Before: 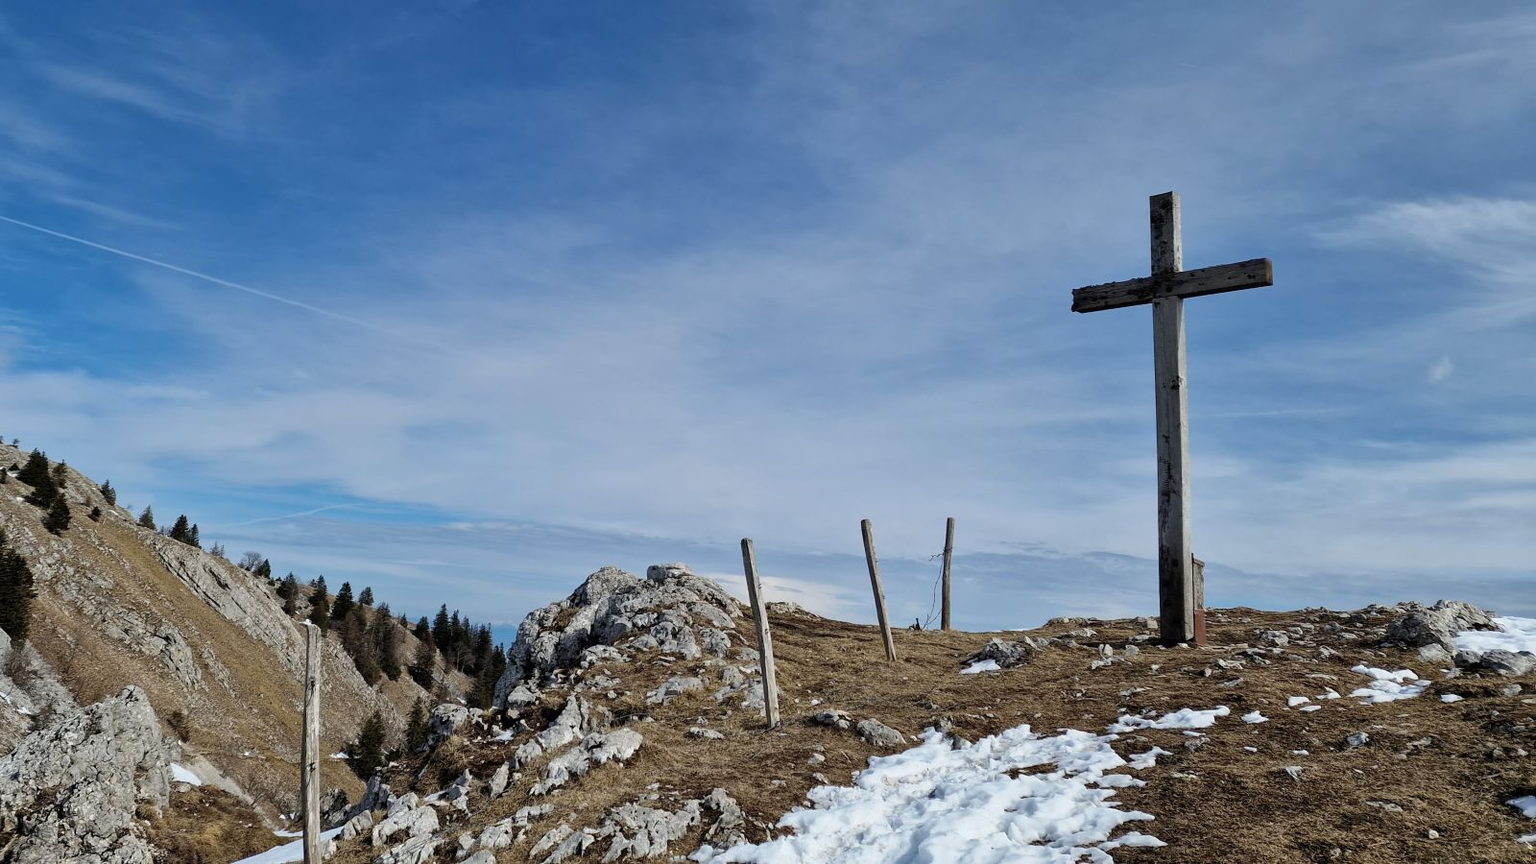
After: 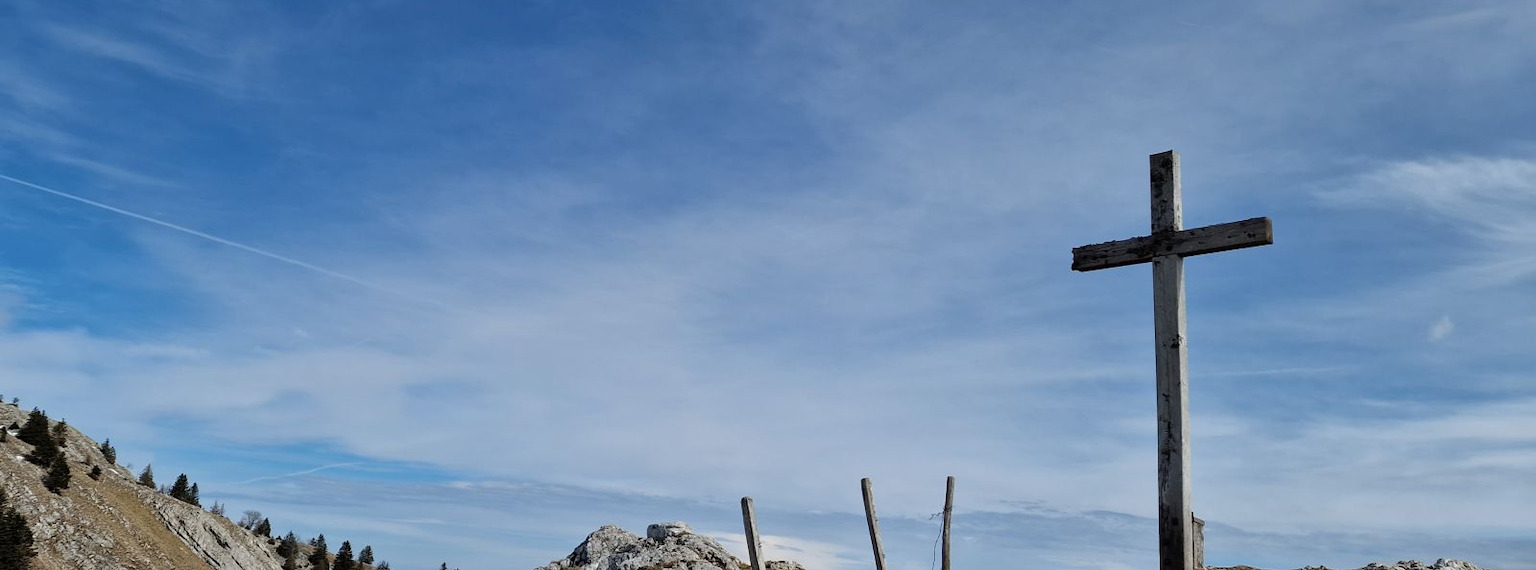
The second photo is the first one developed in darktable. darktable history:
crop and rotate: top 4.826%, bottom 29.123%
